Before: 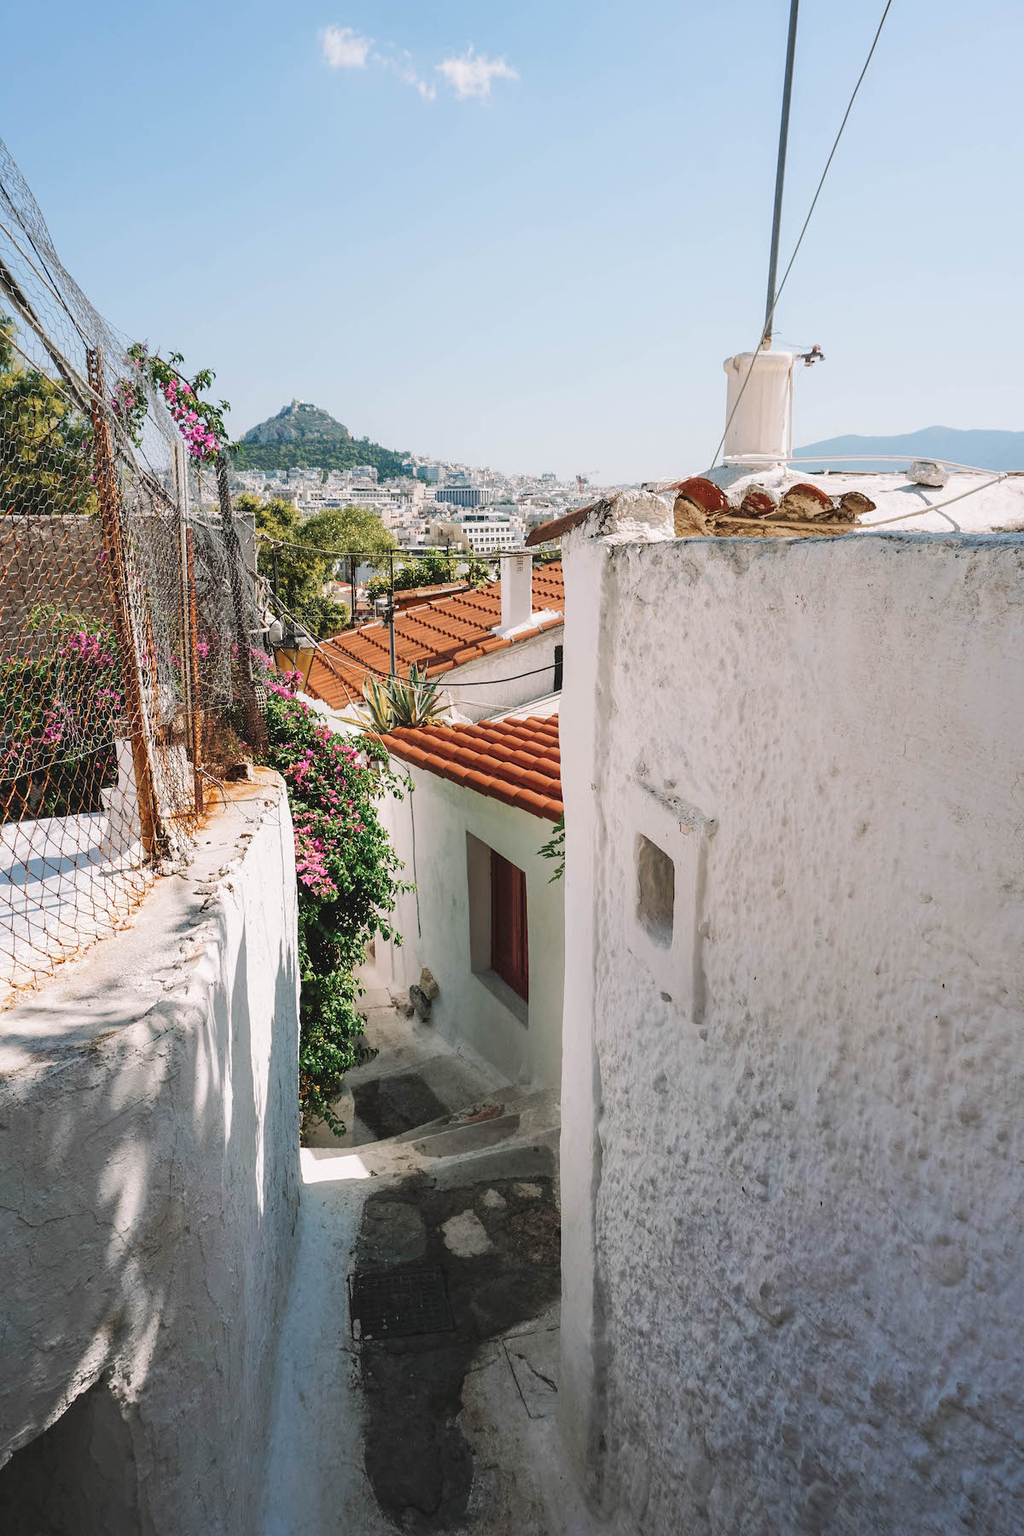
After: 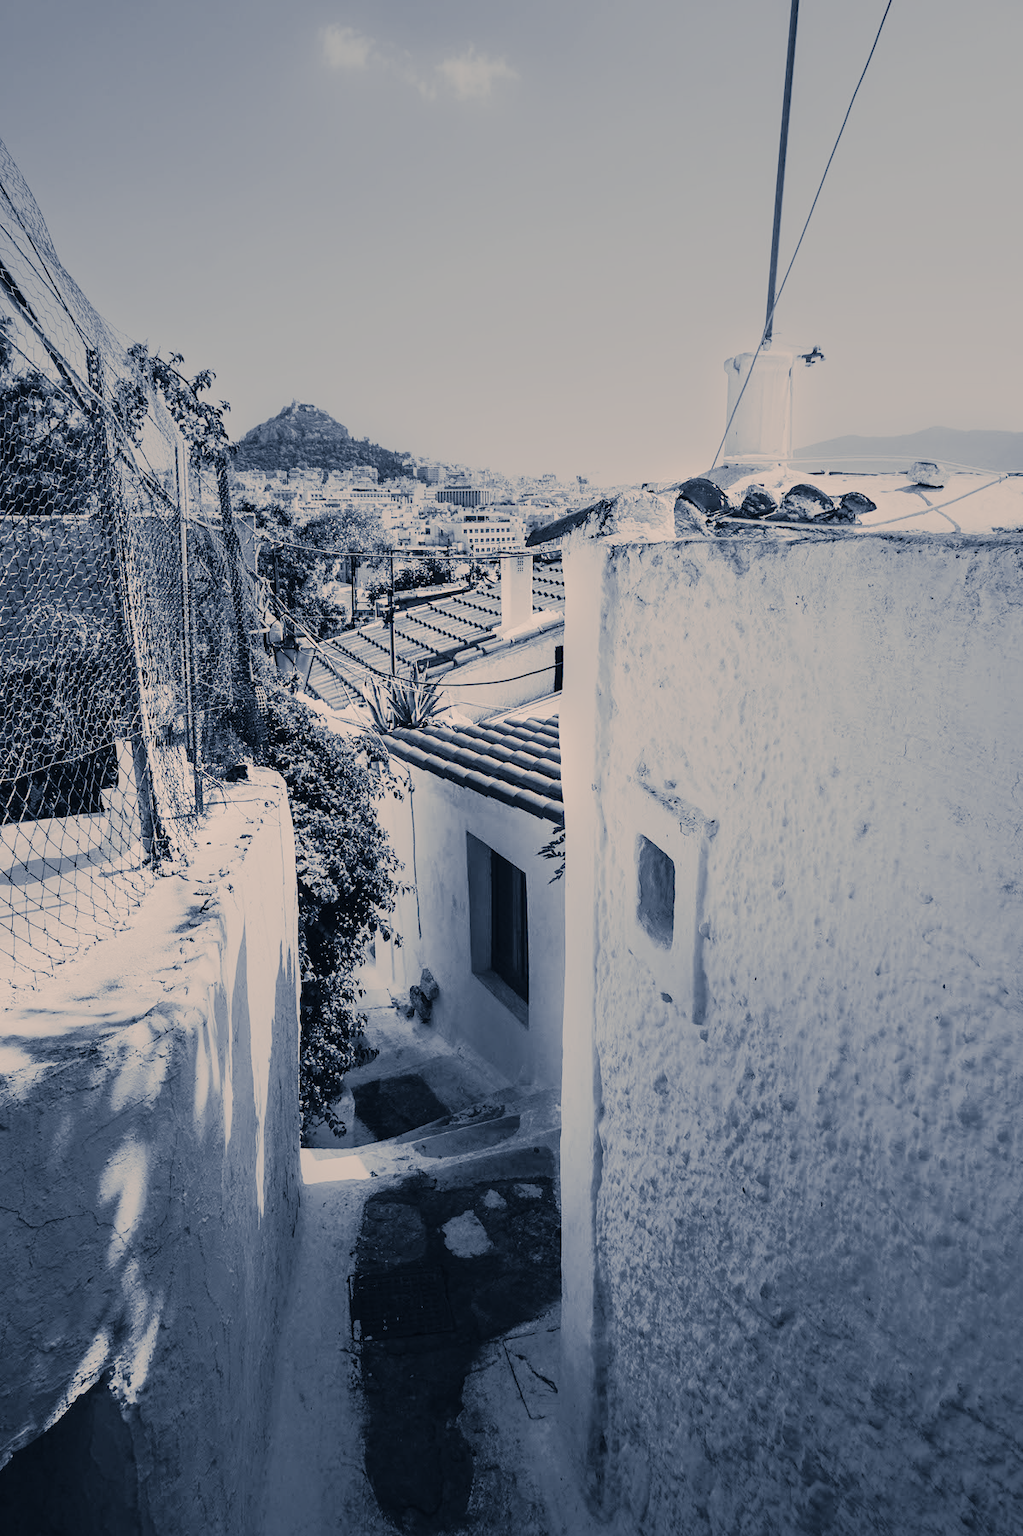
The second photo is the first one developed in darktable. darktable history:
white balance: red 1.188, blue 1.11
split-toning: shadows › hue 226.8°, shadows › saturation 0.56, highlights › hue 28.8°, balance -40, compress 0%
tone curve: curves: ch0 [(0, 0) (0.081, 0.044) (0.192, 0.125) (0.283, 0.238) (0.416, 0.449) (0.495, 0.524) (0.661, 0.756) (0.788, 0.87) (1, 0.951)]; ch1 [(0, 0) (0.161, 0.092) (0.35, 0.33) (0.392, 0.392) (0.427, 0.426) (0.479, 0.472) (0.505, 0.497) (0.521, 0.524) (0.567, 0.56) (0.583, 0.592) (0.625, 0.627) (0.678, 0.733) (1, 1)]; ch2 [(0, 0) (0.346, 0.362) (0.404, 0.427) (0.502, 0.499) (0.531, 0.523) (0.544, 0.561) (0.58, 0.59) (0.629, 0.642) (0.717, 0.678) (1, 1)], color space Lab, independent channels, preserve colors none
monochrome: a 79.32, b 81.83, size 1.1
